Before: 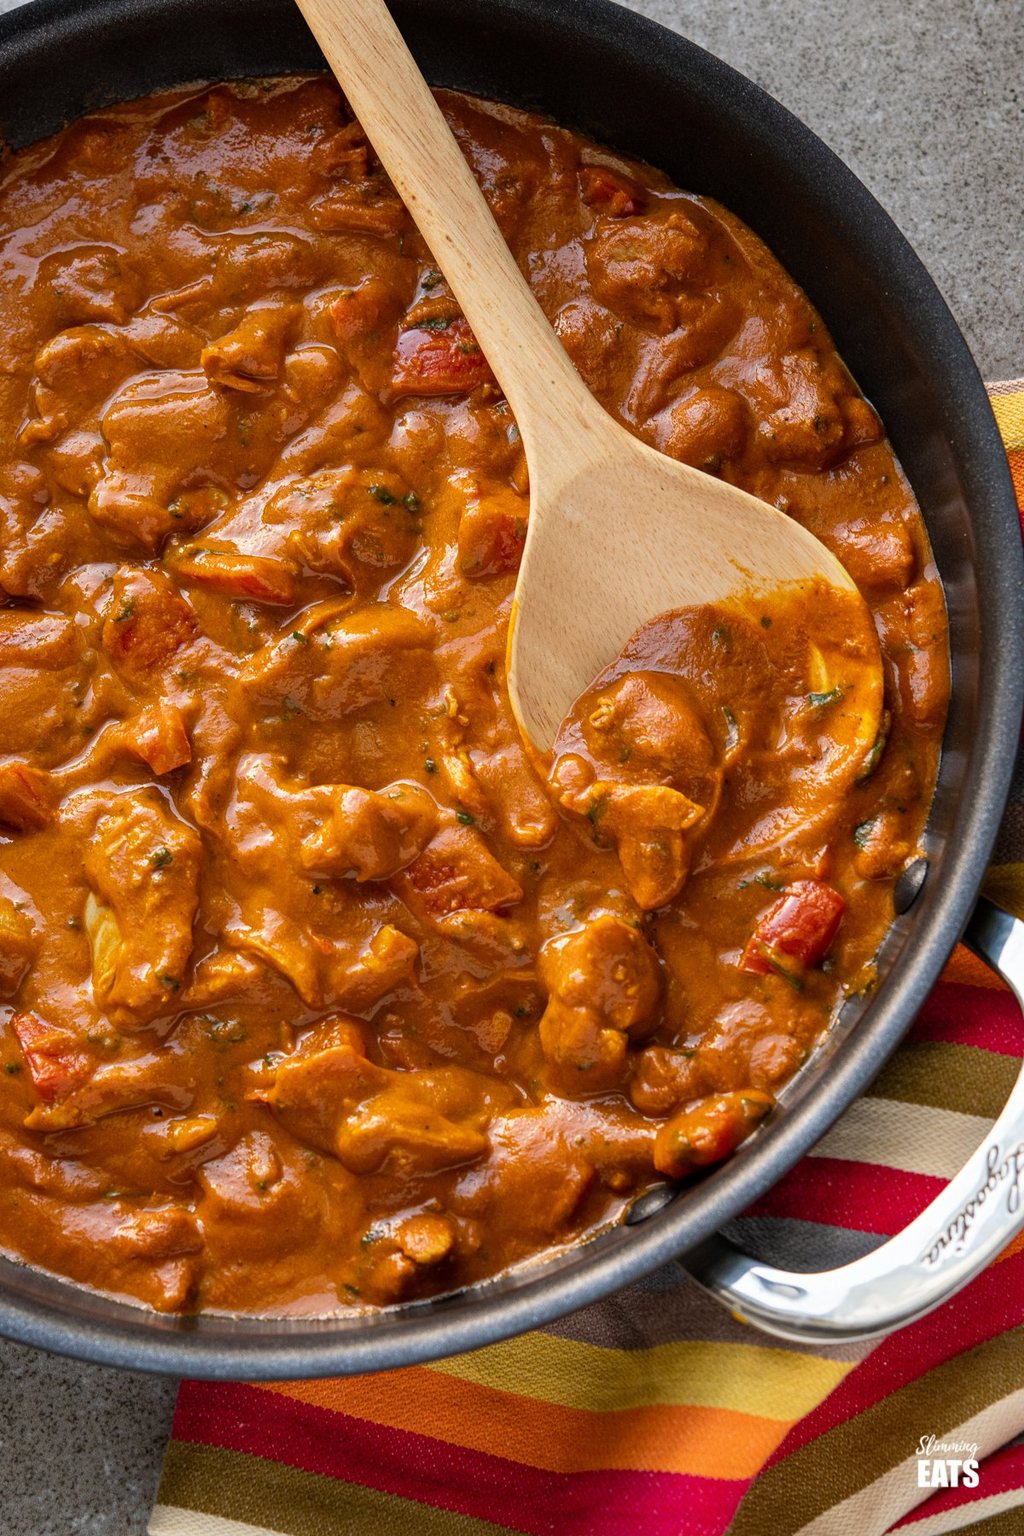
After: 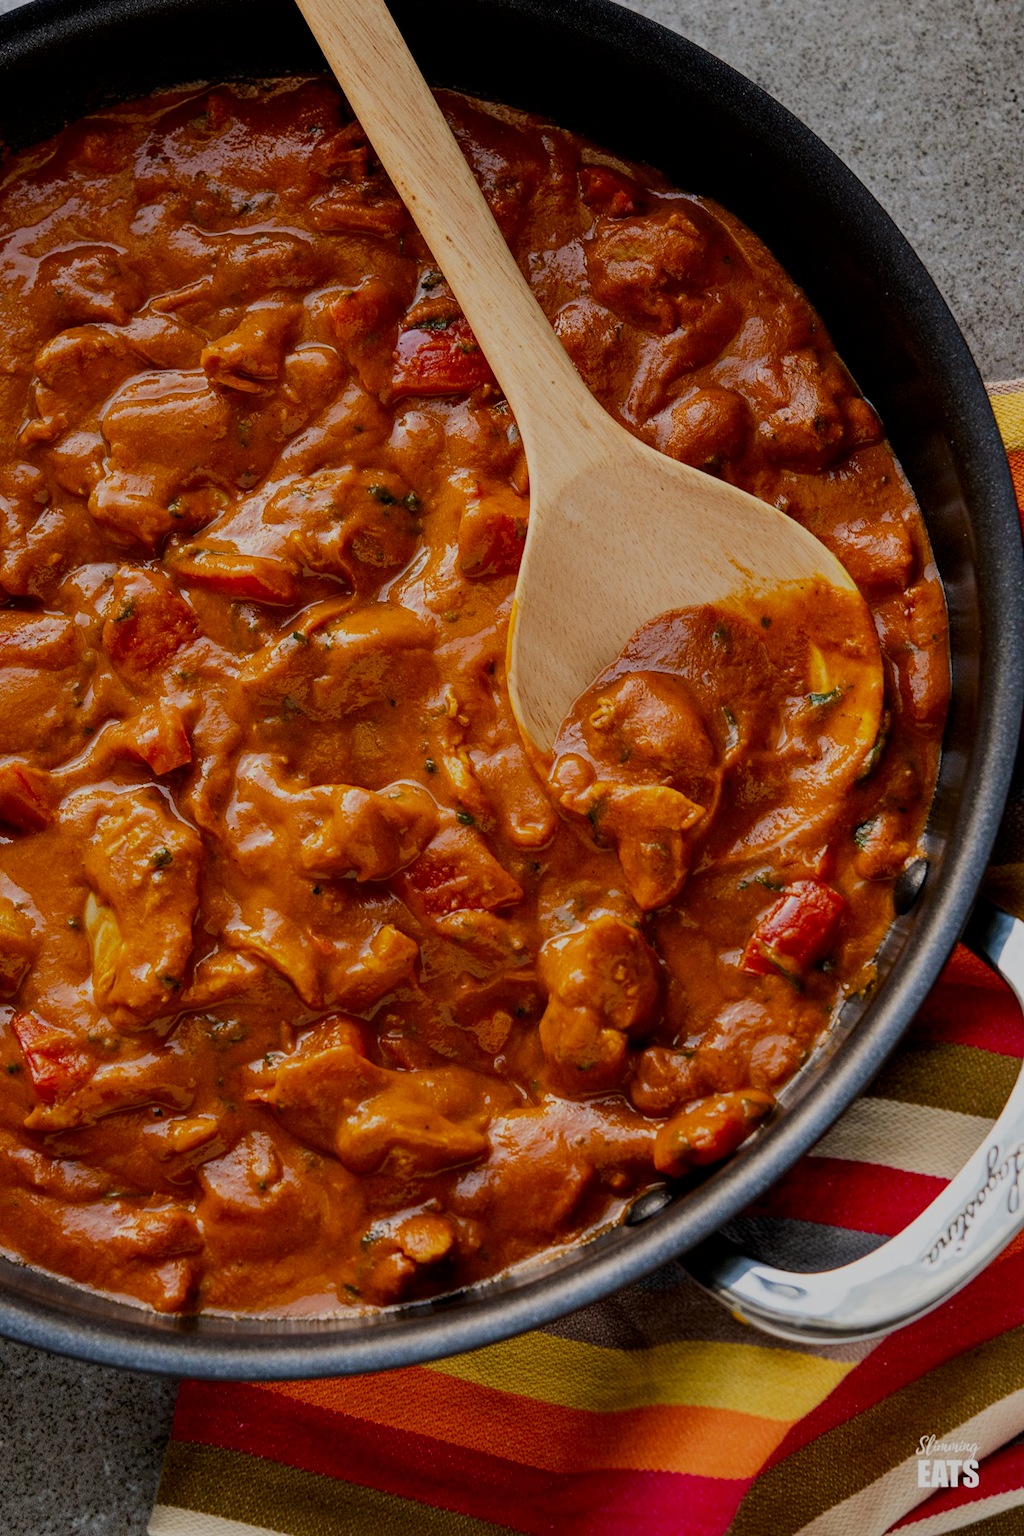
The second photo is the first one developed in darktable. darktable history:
filmic rgb: black relative exposure -7.15 EV, white relative exposure 5.34 EV, threshold 2.99 EV, hardness 3.03, enable highlight reconstruction true
contrast brightness saturation: contrast 0.07, brightness -0.136, saturation 0.105
